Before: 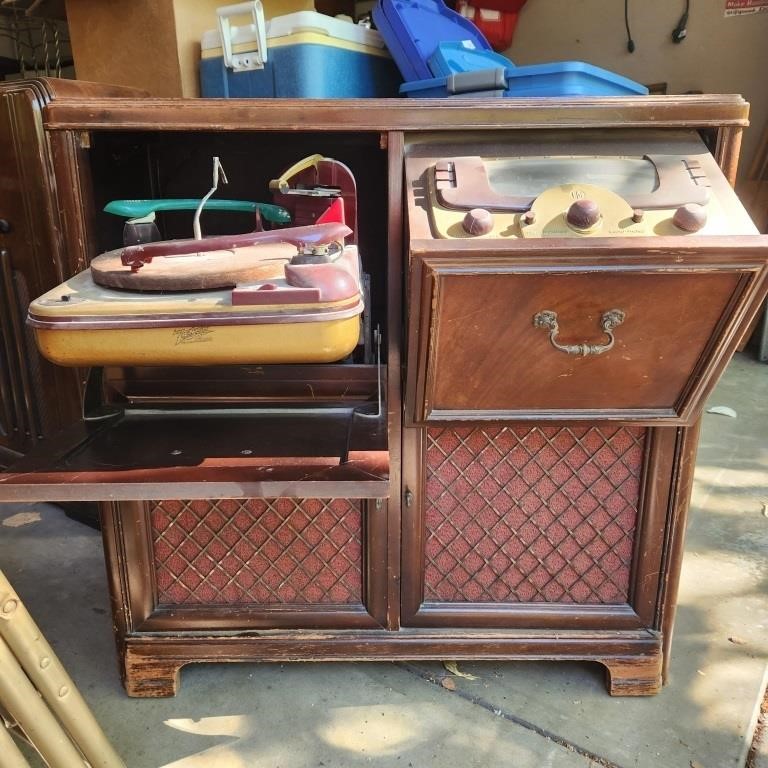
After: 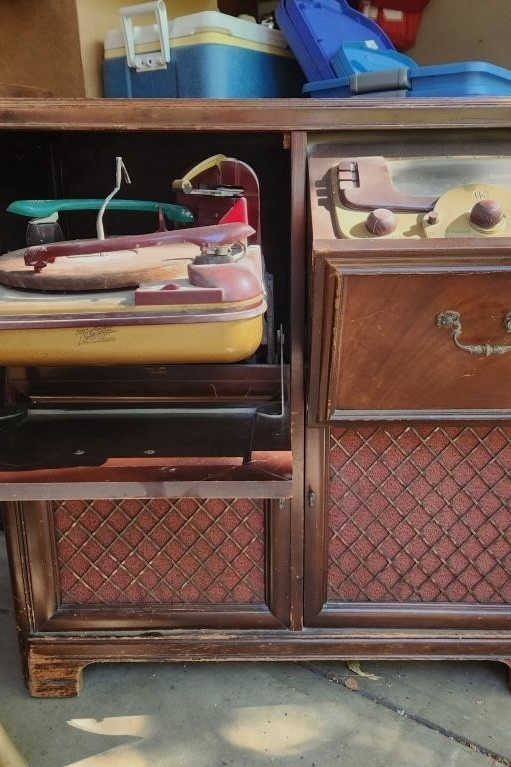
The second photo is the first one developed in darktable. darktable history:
crop and rotate: left 12.673%, right 20.66%
exposure: exposure -0.462 EV, compensate highlight preservation false
